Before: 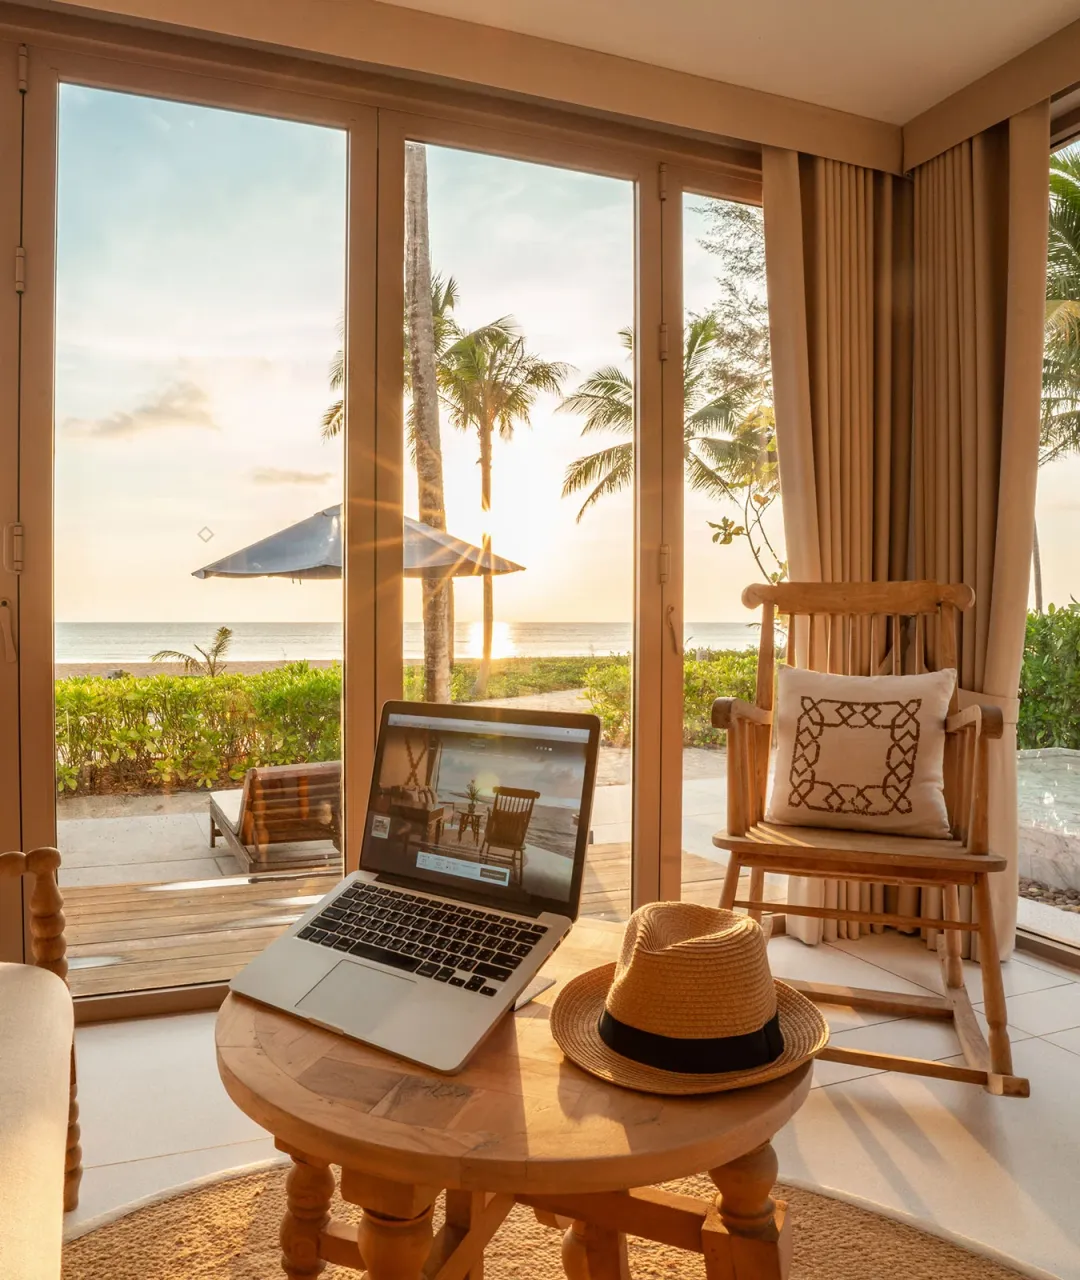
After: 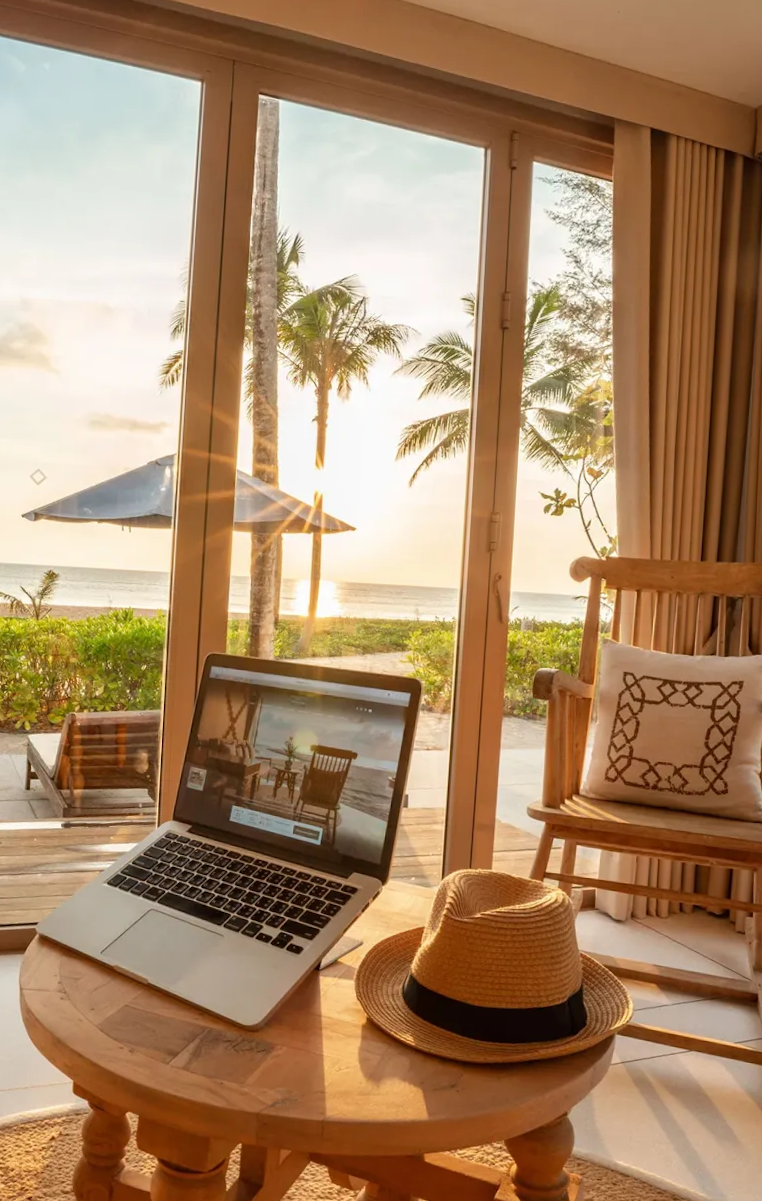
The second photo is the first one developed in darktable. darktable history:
crop and rotate: angle -3.2°, left 13.952%, top 0.018%, right 10.837%, bottom 0.069%
